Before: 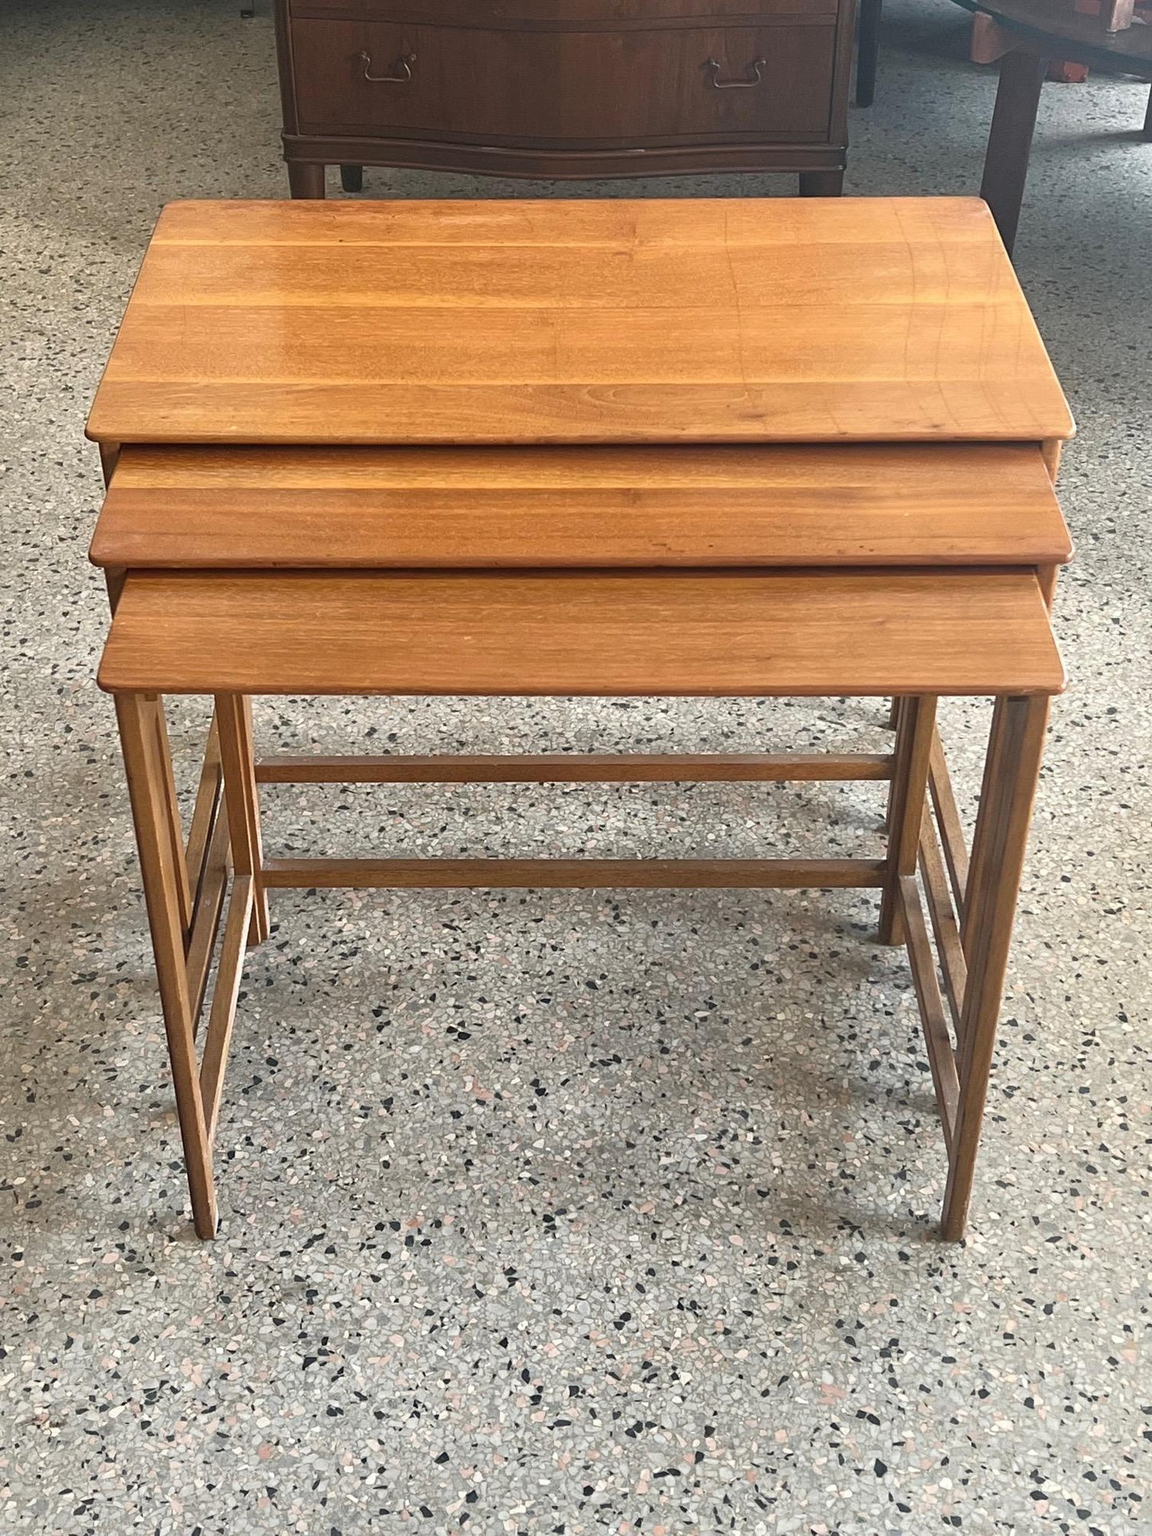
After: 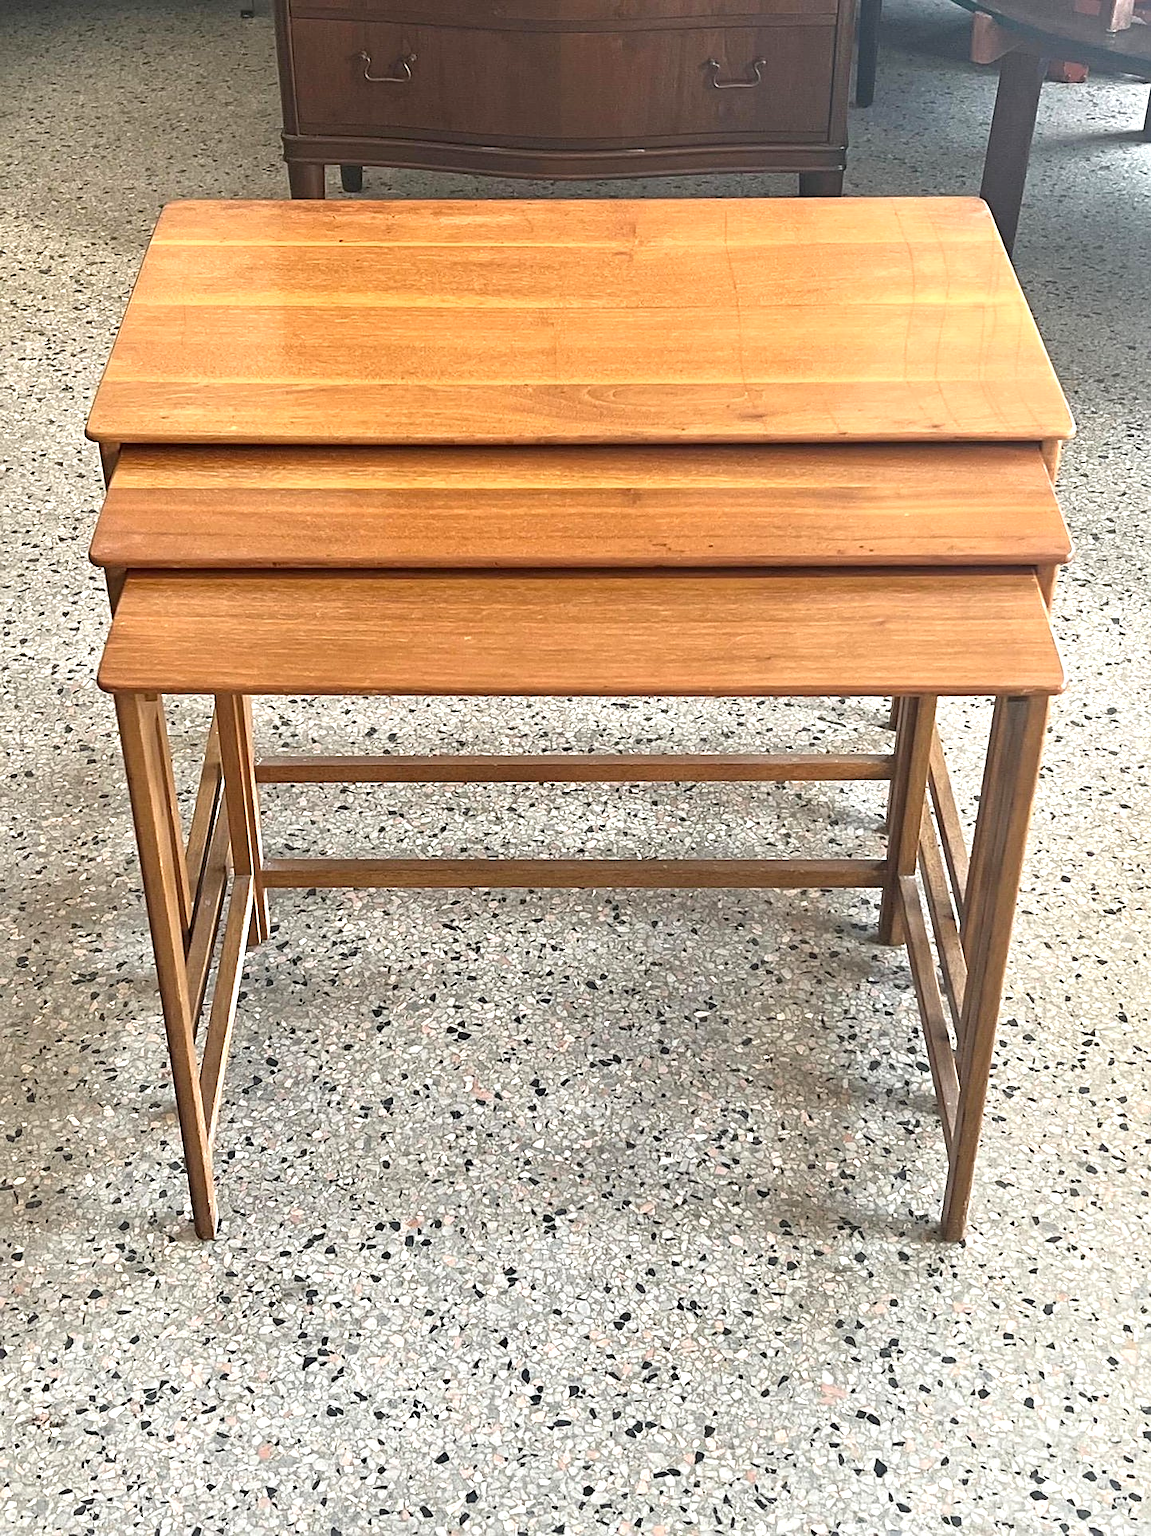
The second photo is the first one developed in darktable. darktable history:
exposure: black level correction 0.001, exposure 0.5 EV, compensate exposure bias true, compensate highlight preservation false
contrast equalizer: y [[0.5, 0.504, 0.515, 0.527, 0.535, 0.534], [0.5 ×6], [0.491, 0.387, 0.179, 0.068, 0.068, 0.068], [0 ×5, 0.023], [0 ×6]]
sharpen: radius 1.458, amount 0.398, threshold 1.271
